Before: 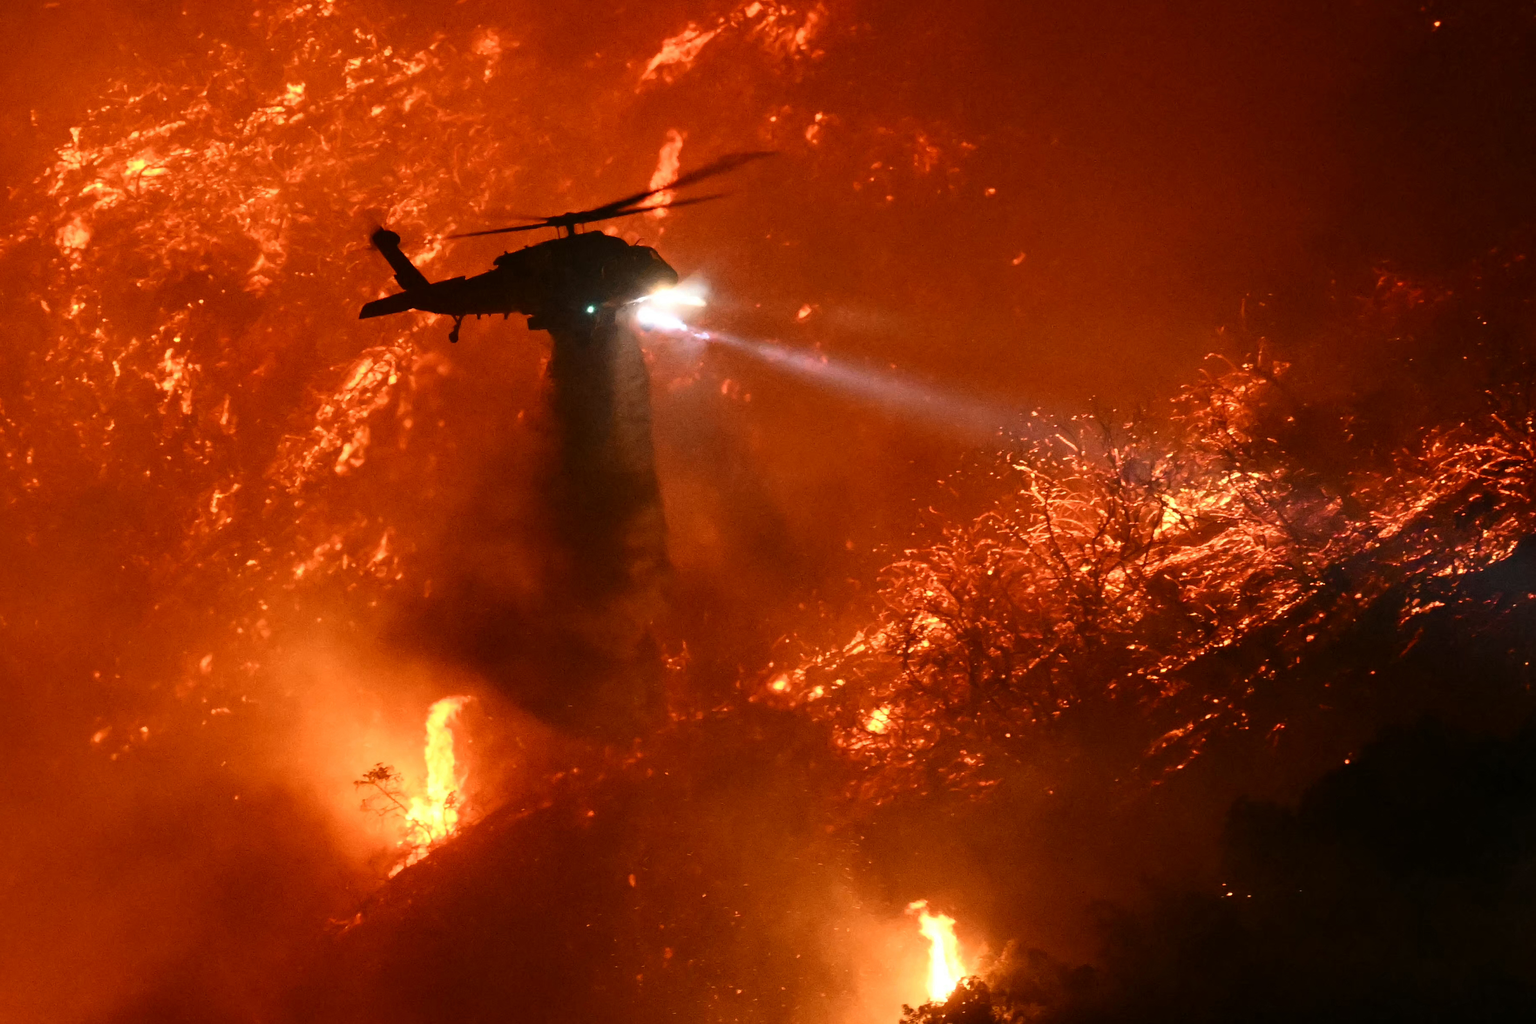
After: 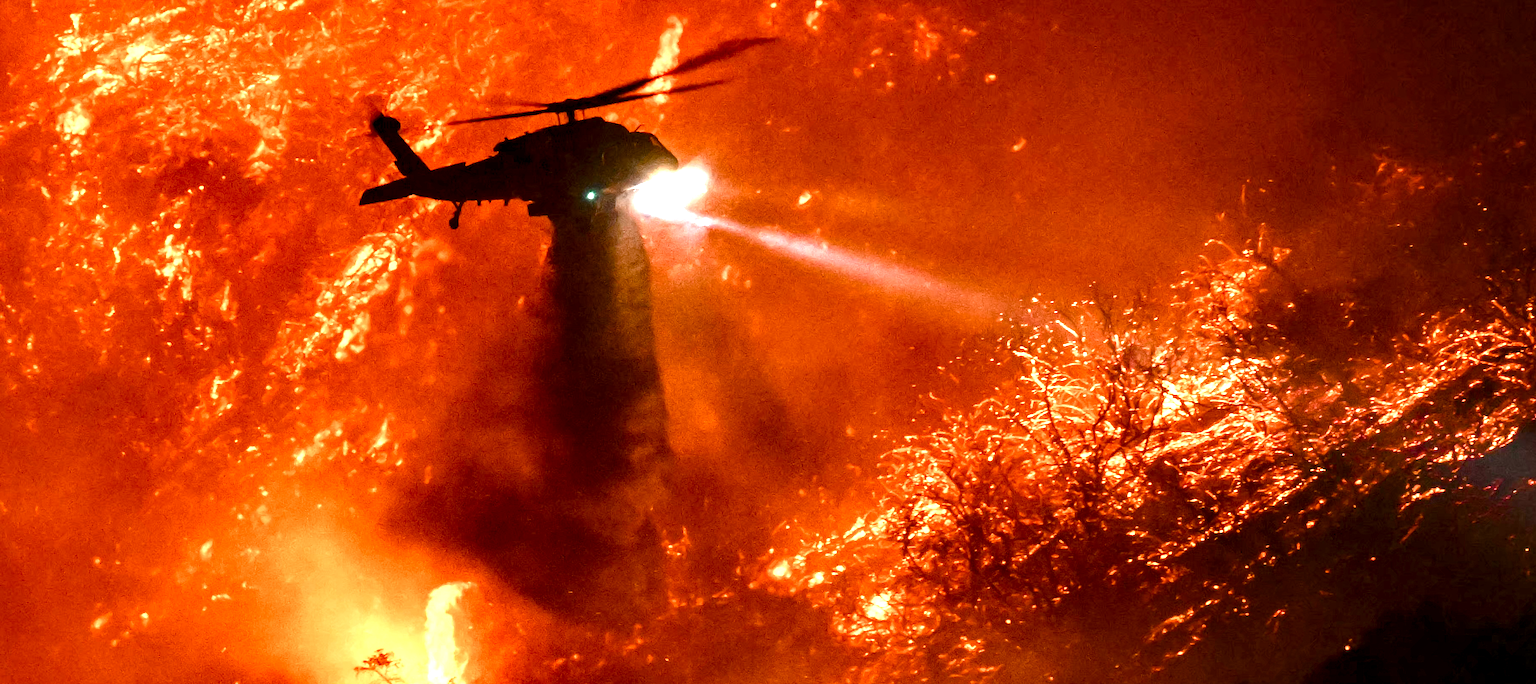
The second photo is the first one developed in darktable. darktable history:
crop: top 11.167%, bottom 21.934%
tone equalizer: edges refinement/feathering 500, mask exposure compensation -1.57 EV, preserve details no
local contrast: highlights 60%, shadows 62%, detail 160%
exposure: black level correction 0, exposure 1 EV, compensate highlight preservation false
color balance rgb: power › chroma 0.272%, power › hue 63.25°, global offset › hue 170.56°, perceptual saturation grading › global saturation 20%, perceptual saturation grading › highlights -25.658%, perceptual saturation grading › shadows 49.451%, global vibrance 20%
